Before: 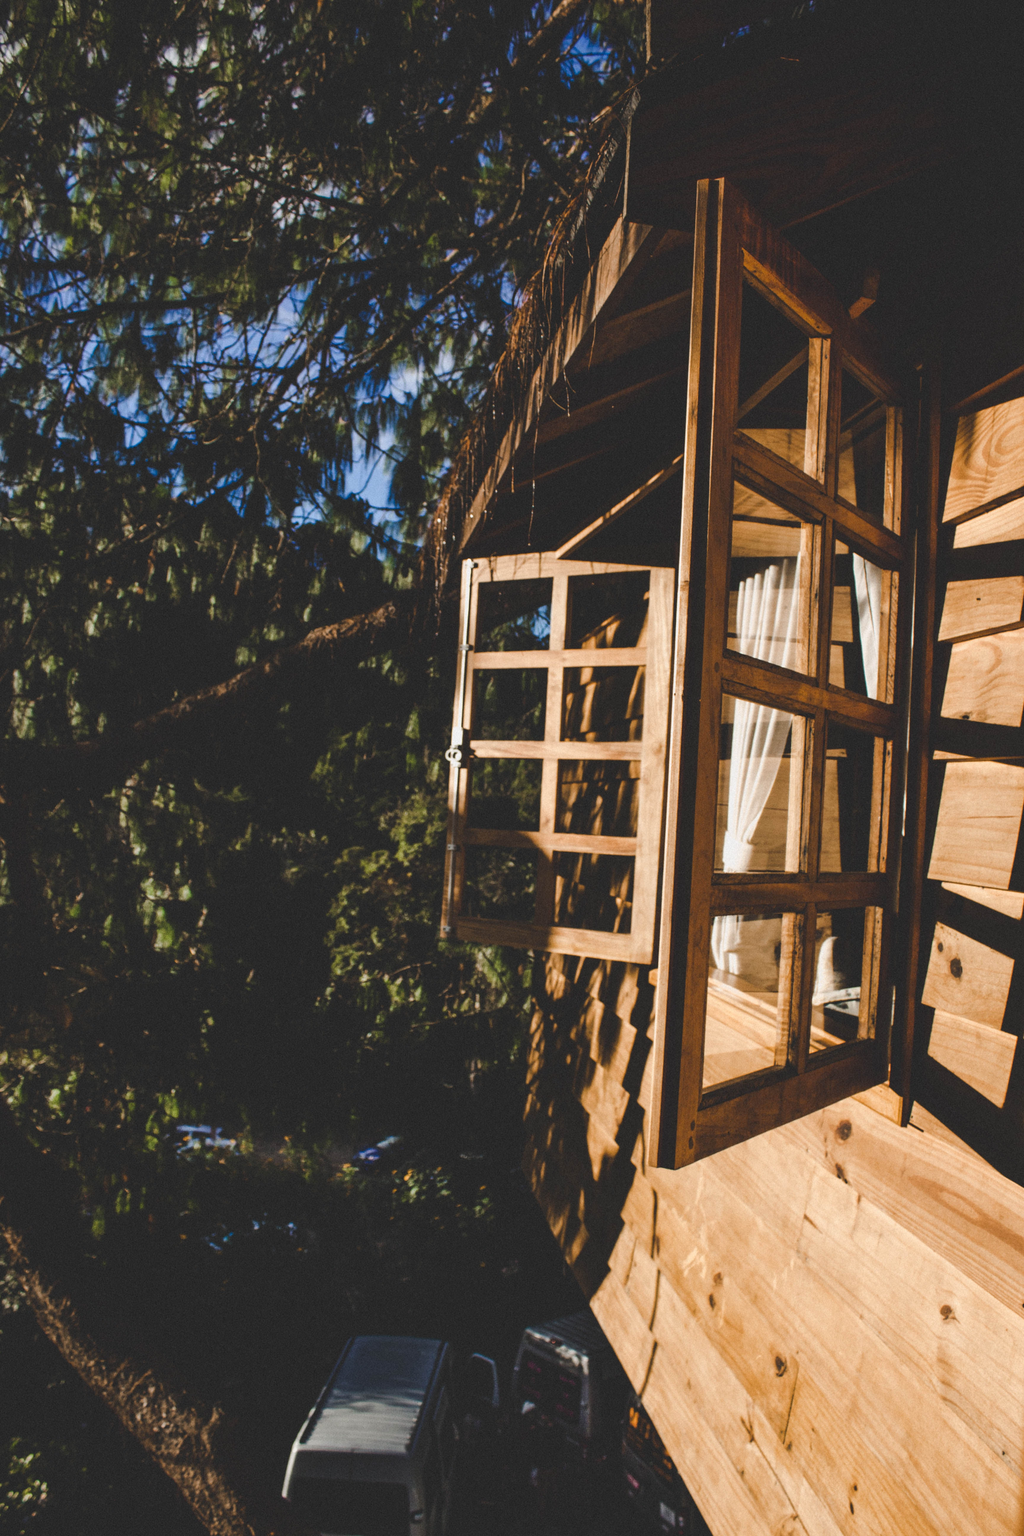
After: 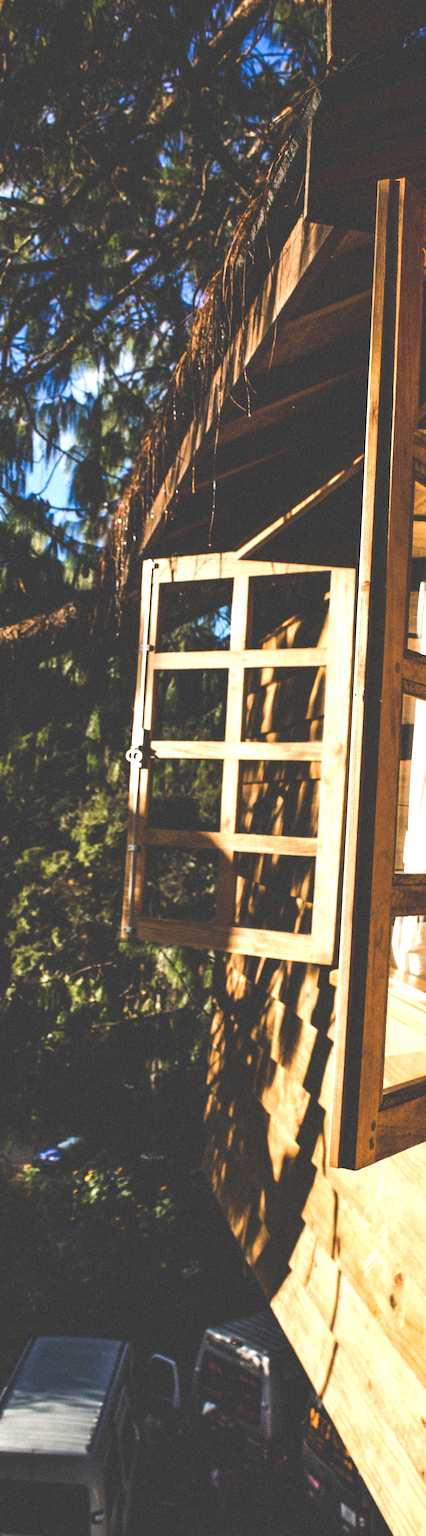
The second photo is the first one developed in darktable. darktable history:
exposure: black level correction 0, exposure 1 EV, compensate exposure bias true, compensate highlight preservation false
crop: left 31.229%, right 27.105%
